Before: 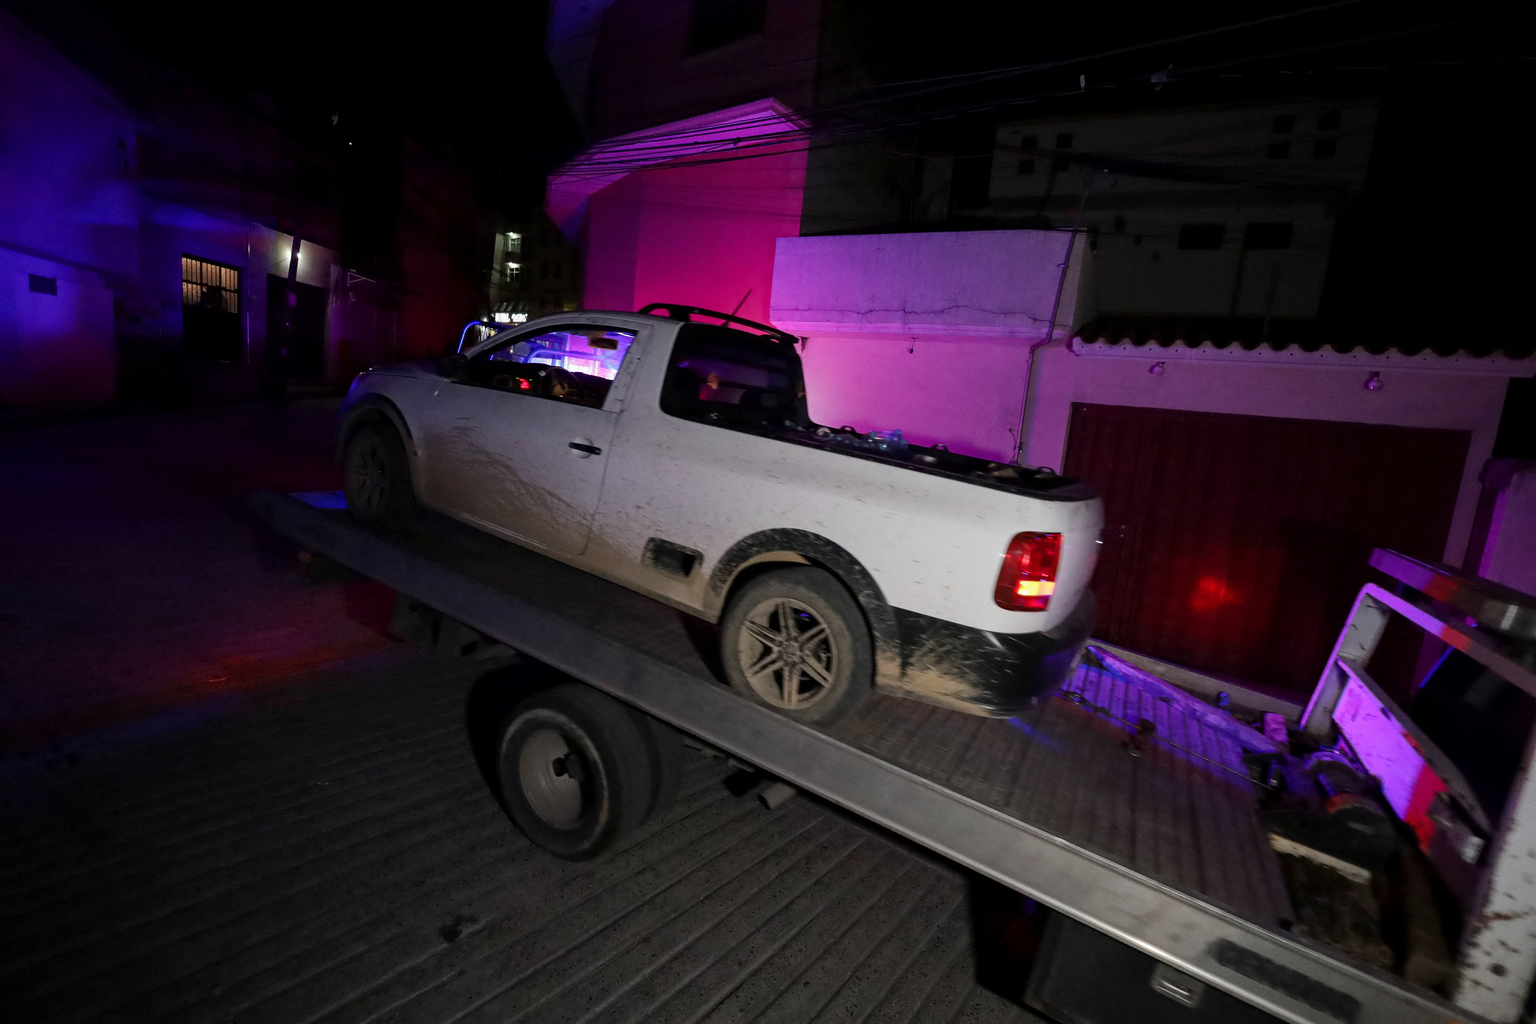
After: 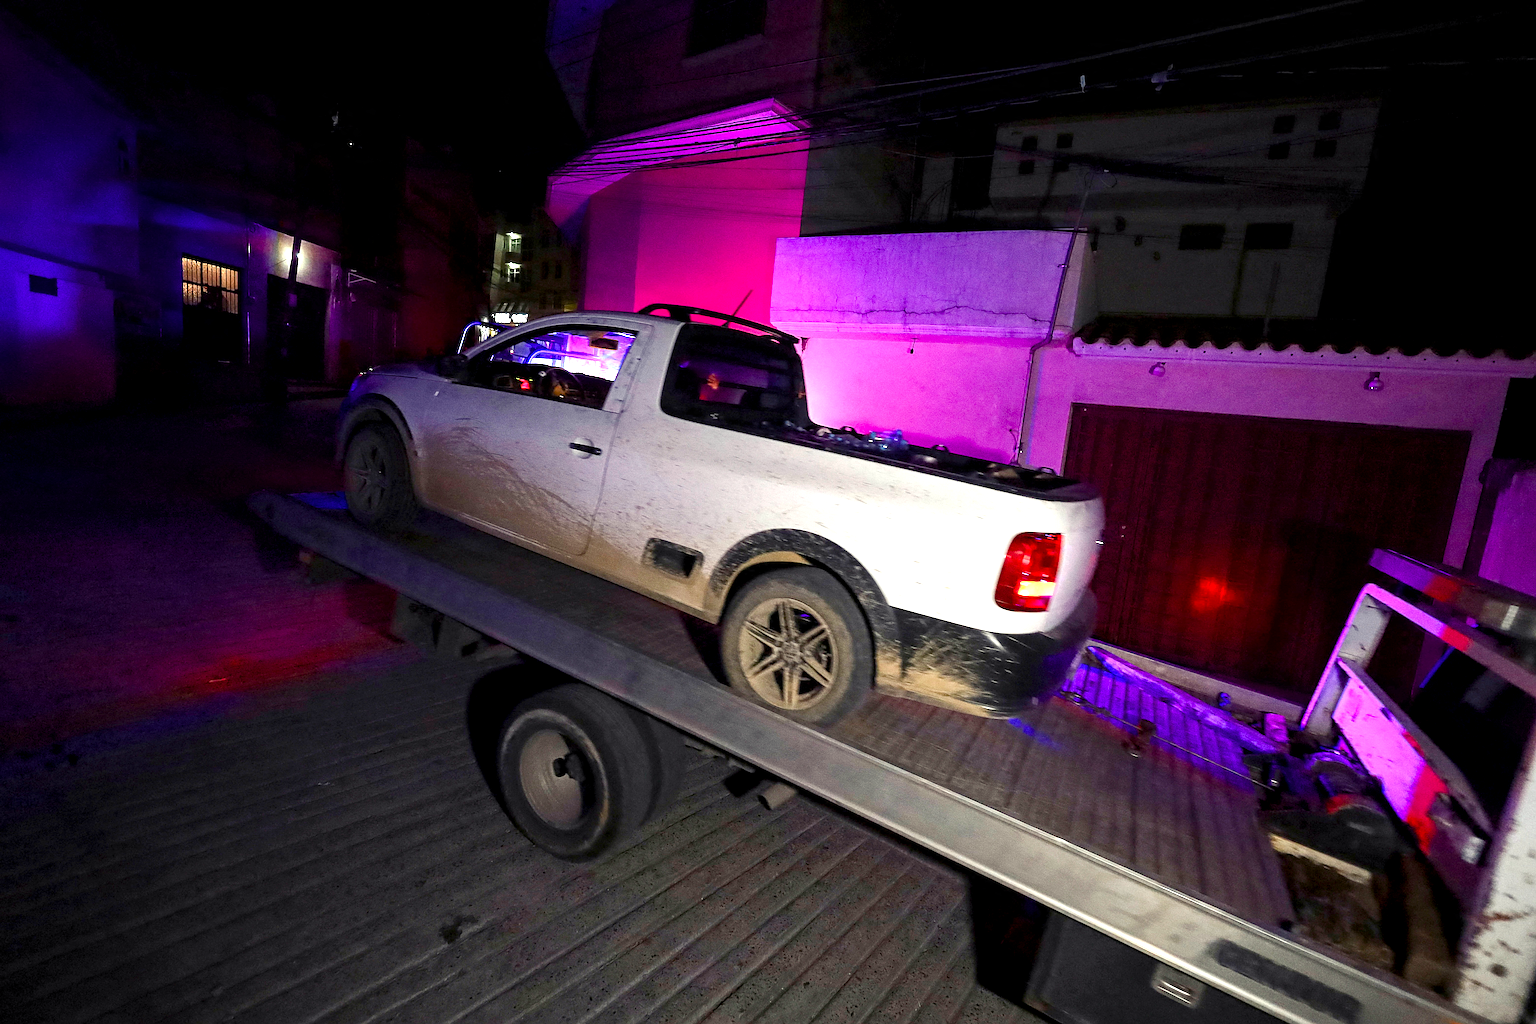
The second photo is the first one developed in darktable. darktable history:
sharpen: radius 2.713, amount 0.653
exposure: exposure 1.092 EV, compensate exposure bias true, compensate highlight preservation false
color balance rgb: shadows lift › chroma 2.897%, shadows lift › hue 278.6°, highlights gain › luminance 6.455%, highlights gain › chroma 2.625%, highlights gain › hue 92.23°, linear chroma grading › shadows -3.454%, linear chroma grading › highlights -3.441%, perceptual saturation grading › global saturation 0.519%, perceptual saturation grading › mid-tones 6.115%, perceptual saturation grading › shadows 72.333%, global vibrance 20%
local contrast: highlights 106%, shadows 97%, detail 120%, midtone range 0.2
